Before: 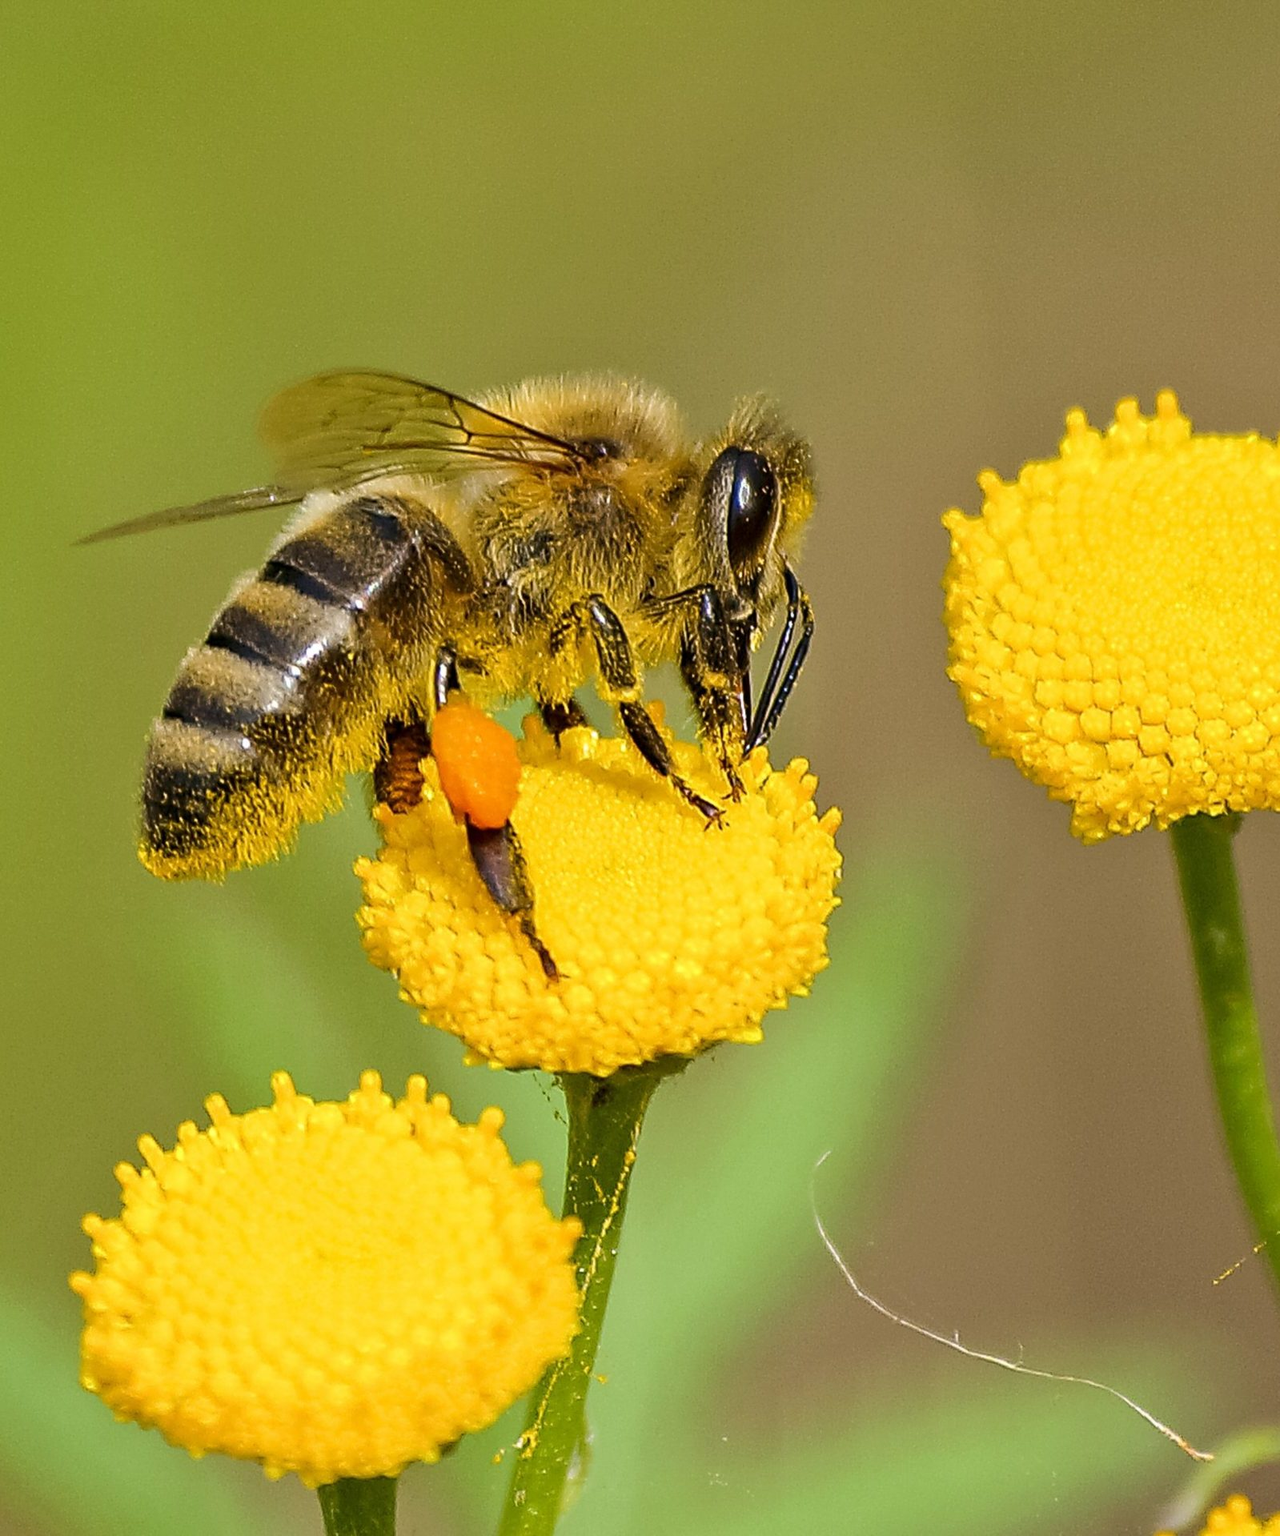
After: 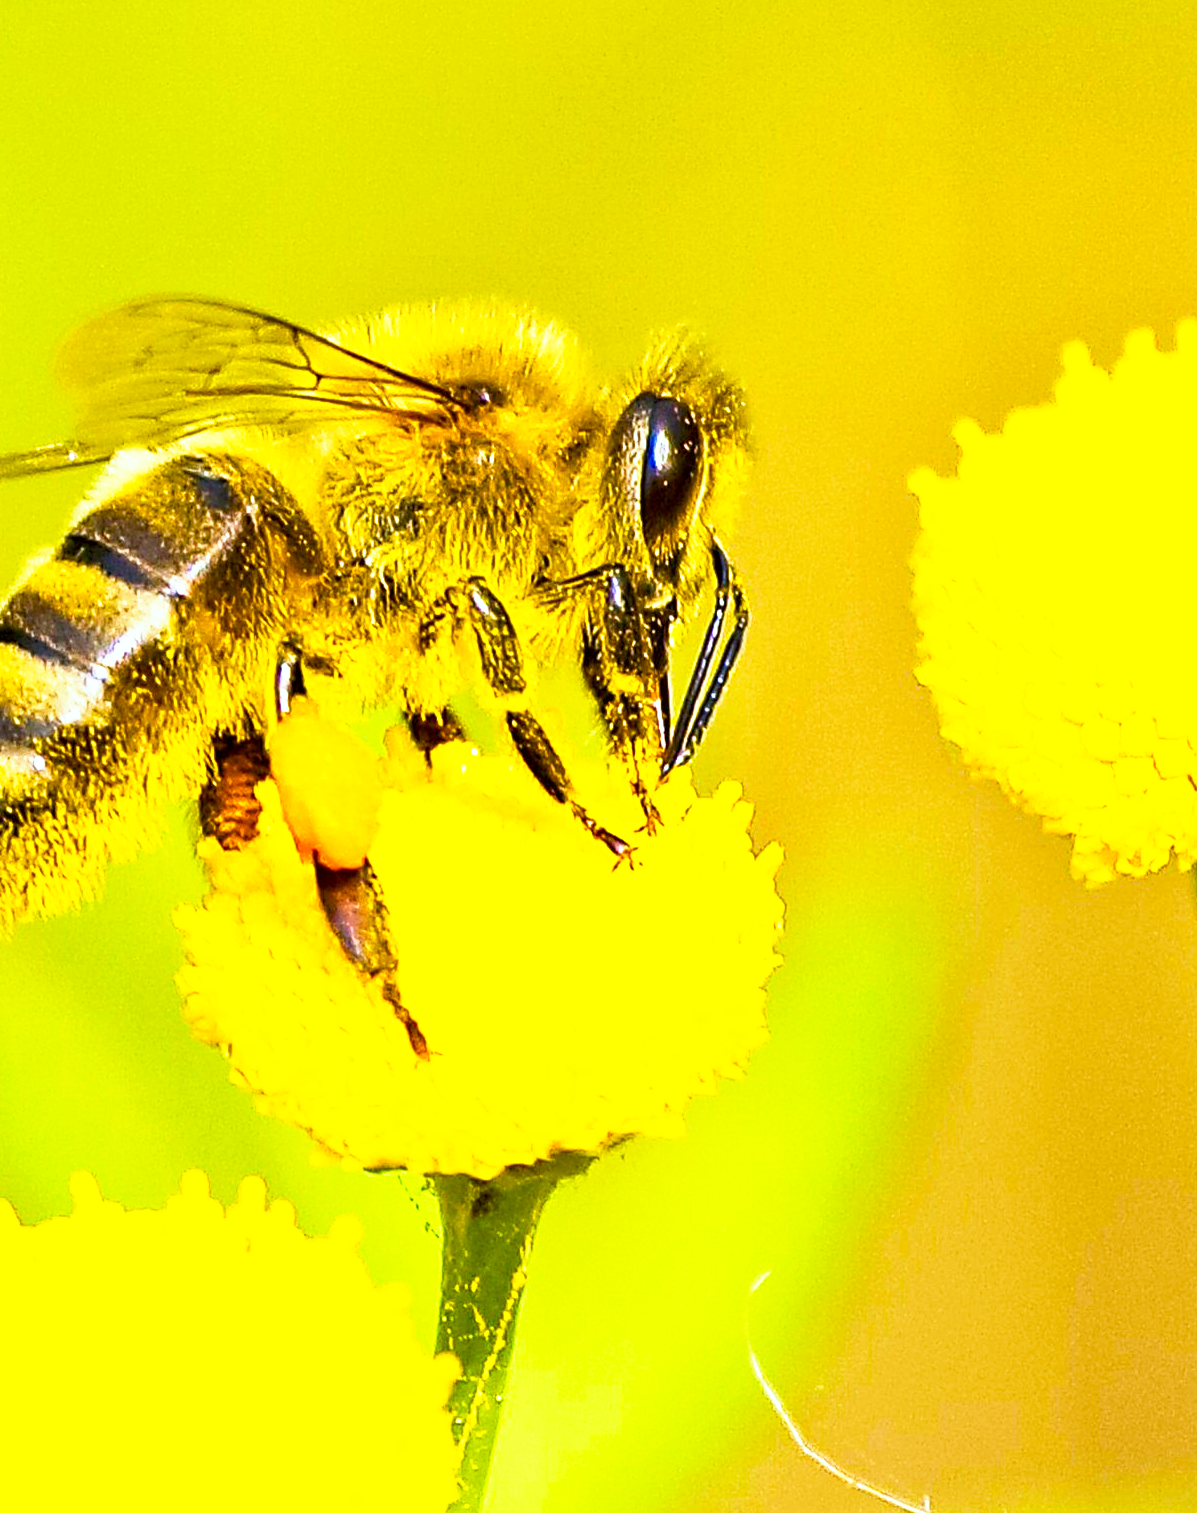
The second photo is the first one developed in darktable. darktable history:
crop: left 16.768%, top 8.653%, right 8.362%, bottom 12.485%
base curve: curves: ch0 [(0, 0) (0.495, 0.917) (1, 1)], preserve colors none
color balance rgb: linear chroma grading › global chroma 23.15%, perceptual saturation grading › global saturation 28.7%, perceptual saturation grading › mid-tones 12.04%, perceptual saturation grading › shadows 10.19%, global vibrance 22.22%
exposure: black level correction 0.001, exposure 0.5 EV, compensate exposure bias true, compensate highlight preservation false
contrast brightness saturation: saturation -0.05
color correction: highlights a* -2.73, highlights b* -2.09, shadows a* 2.41, shadows b* 2.73
